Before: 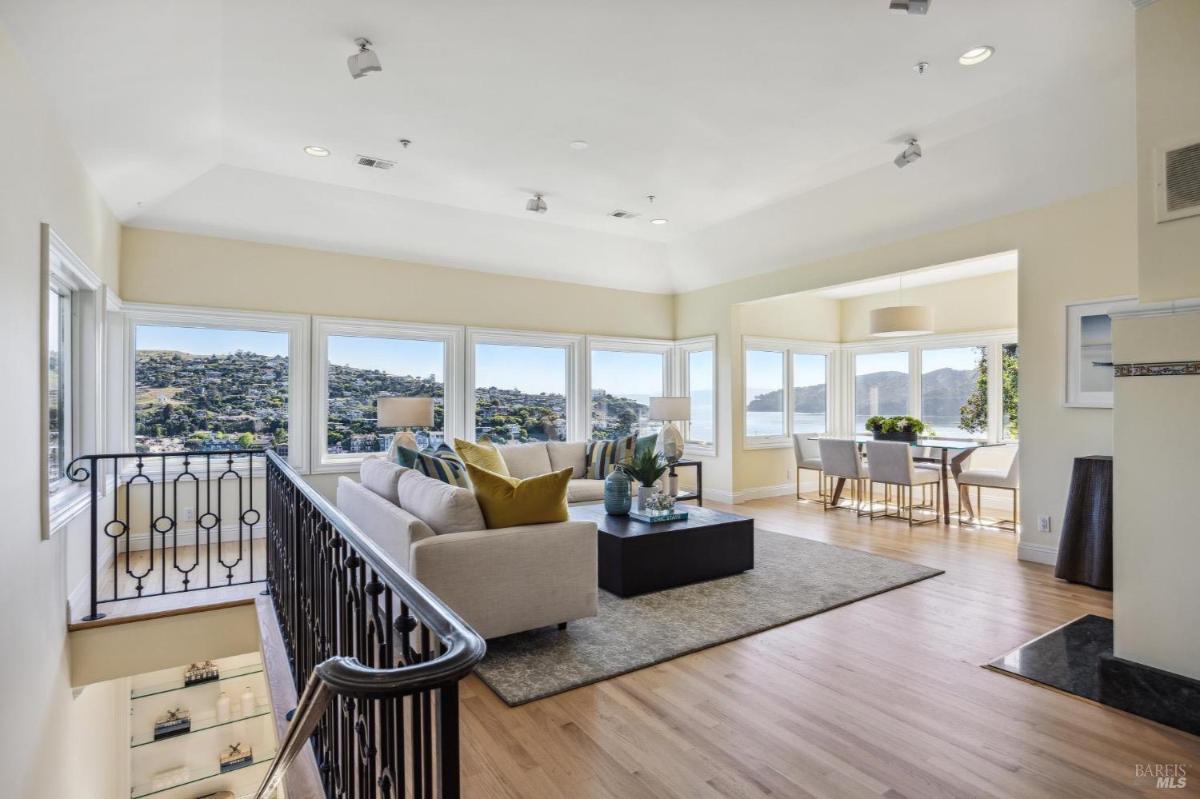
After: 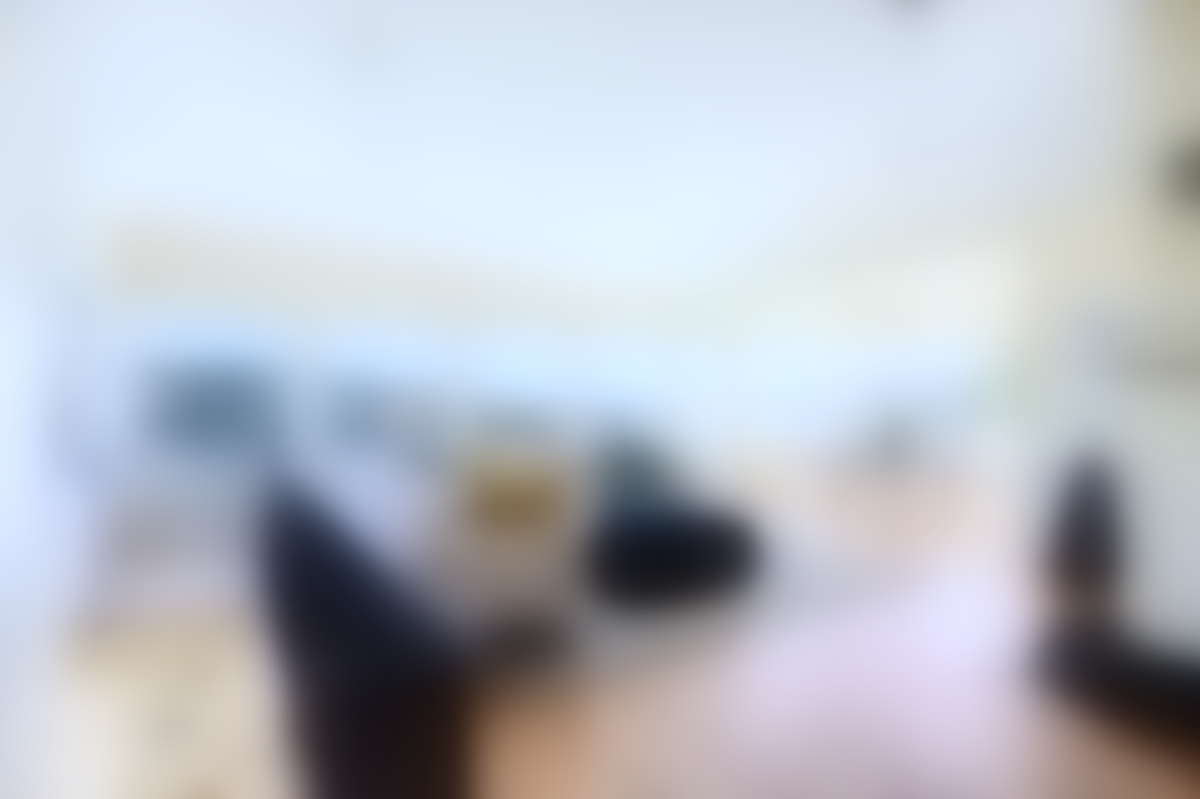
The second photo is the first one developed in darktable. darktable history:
sharpen: on, module defaults
contrast brightness saturation: contrast 0.24, brightness 0.26, saturation 0.39
lowpass: radius 31.92, contrast 1.72, brightness -0.98, saturation 0.94
tone equalizer: -7 EV 0.15 EV, -6 EV 0.6 EV, -5 EV 1.15 EV, -4 EV 1.33 EV, -3 EV 1.15 EV, -2 EV 0.6 EV, -1 EV 0.15 EV, mask exposure compensation -0.5 EV
haze removal: compatibility mode true, adaptive false
color calibration: illuminant as shot in camera, x 0.369, y 0.376, temperature 4328.46 K, gamut compression 3
